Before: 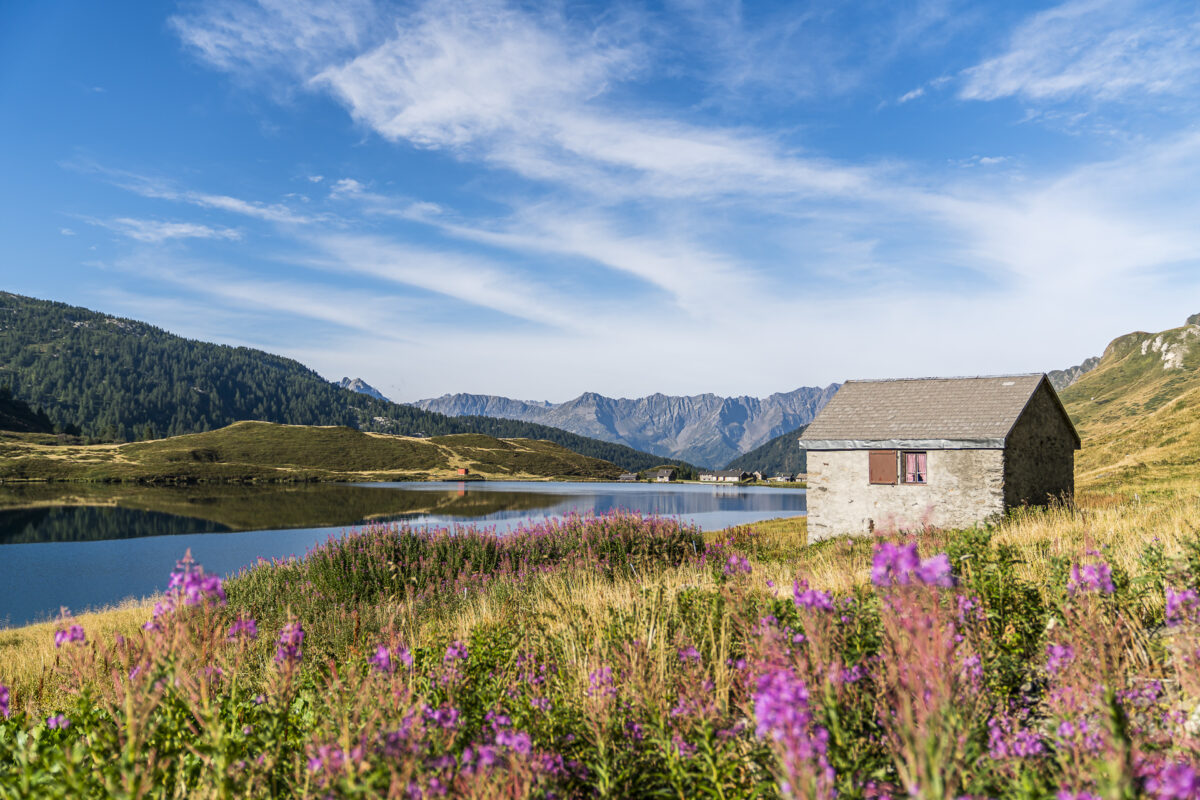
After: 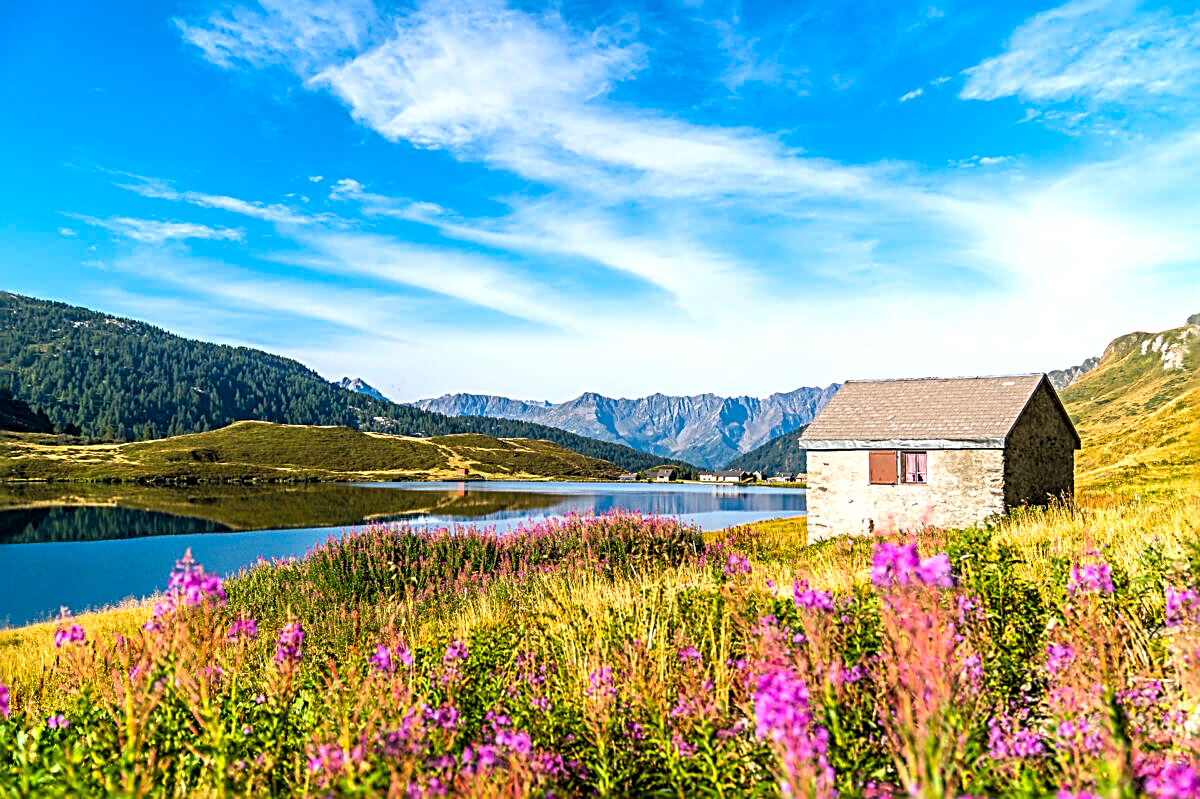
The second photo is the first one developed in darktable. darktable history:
sharpen: radius 2.825, amount 0.717
color correction: highlights b* -0.016
crop: bottom 0.064%
color balance rgb: perceptual saturation grading › global saturation 19.717%, global vibrance 20%
exposure: black level correction 0.001, exposure 0.5 EV, compensate highlight preservation false
